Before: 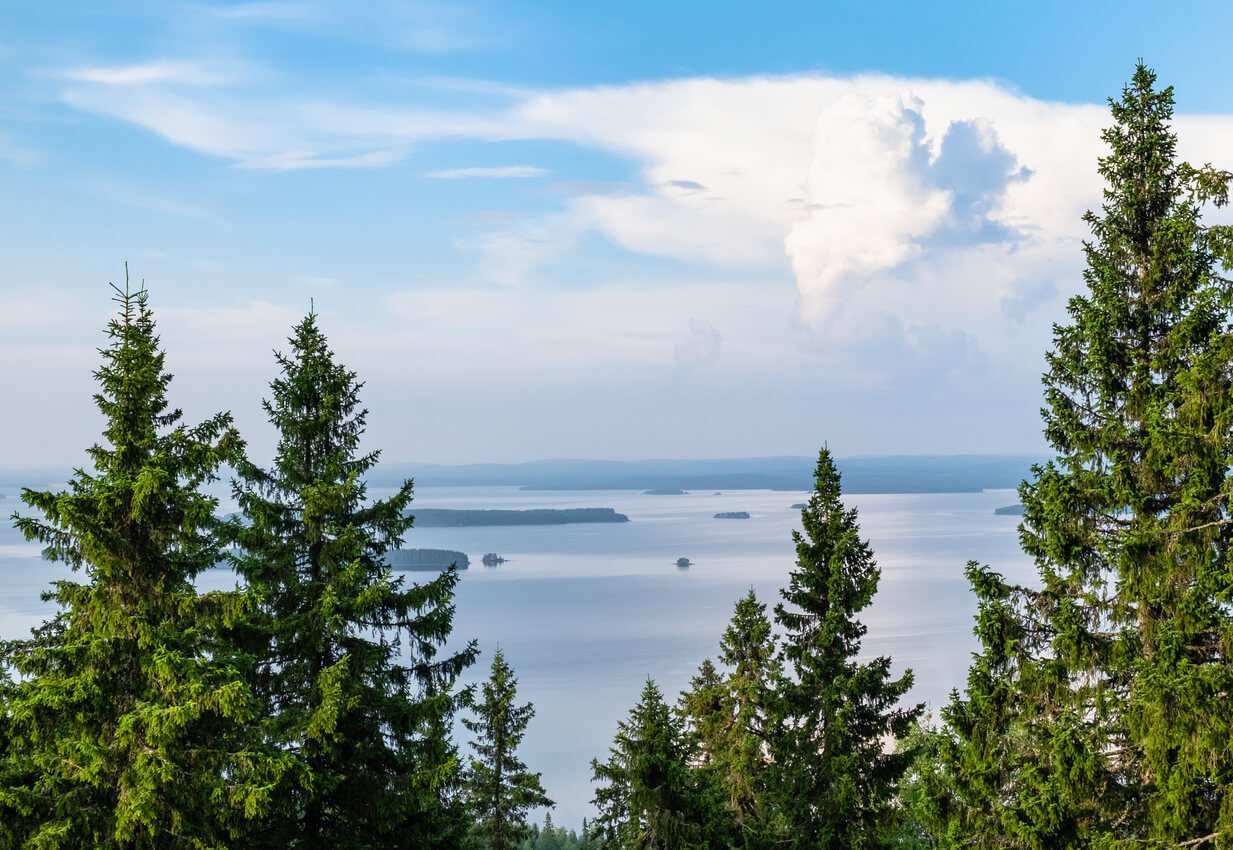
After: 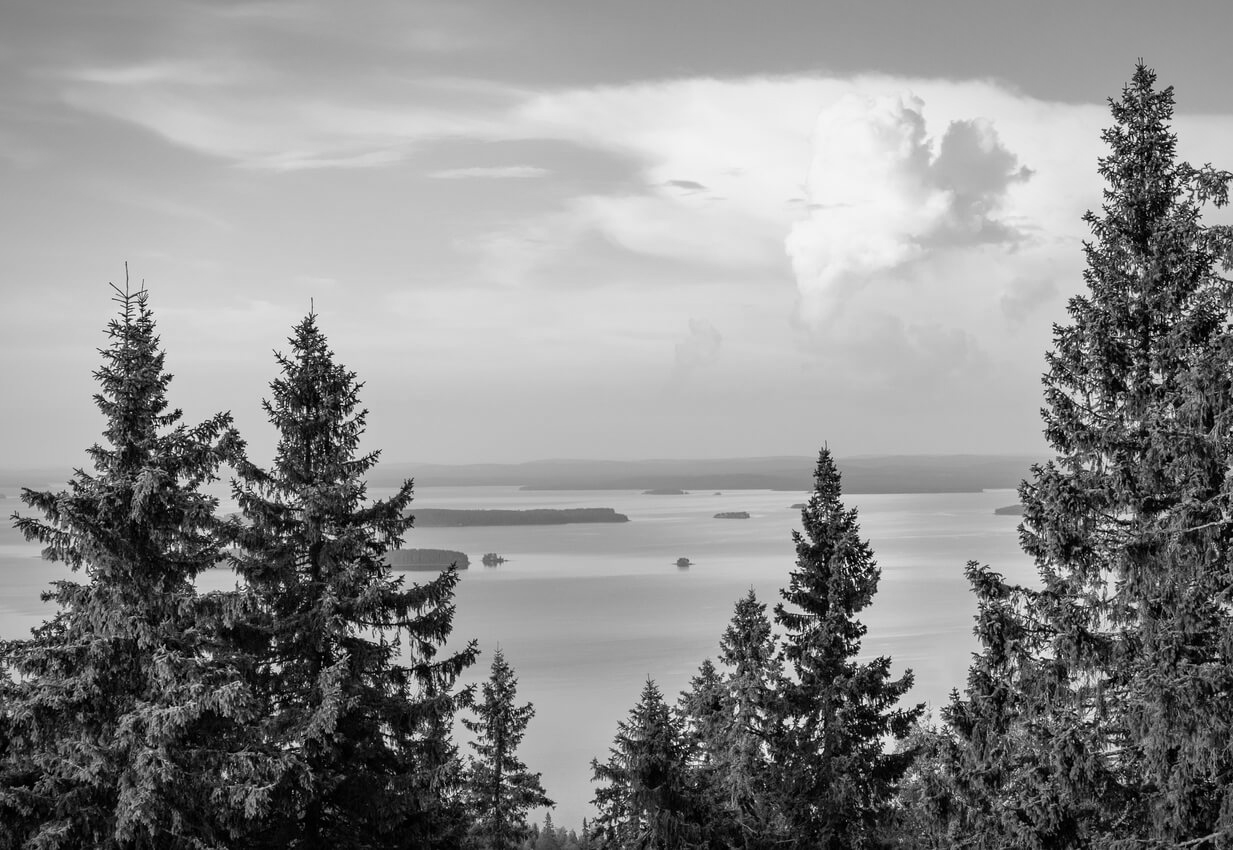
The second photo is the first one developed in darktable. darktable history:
vignetting: fall-off radius 70%, automatic ratio true
color balance rgb: perceptual saturation grading › global saturation 35%, perceptual saturation grading › highlights -30%, perceptual saturation grading › shadows 35%, perceptual brilliance grading › global brilliance 3%, perceptual brilliance grading › highlights -3%, perceptual brilliance grading › shadows 3%
monochrome: a 32, b 64, size 2.3
